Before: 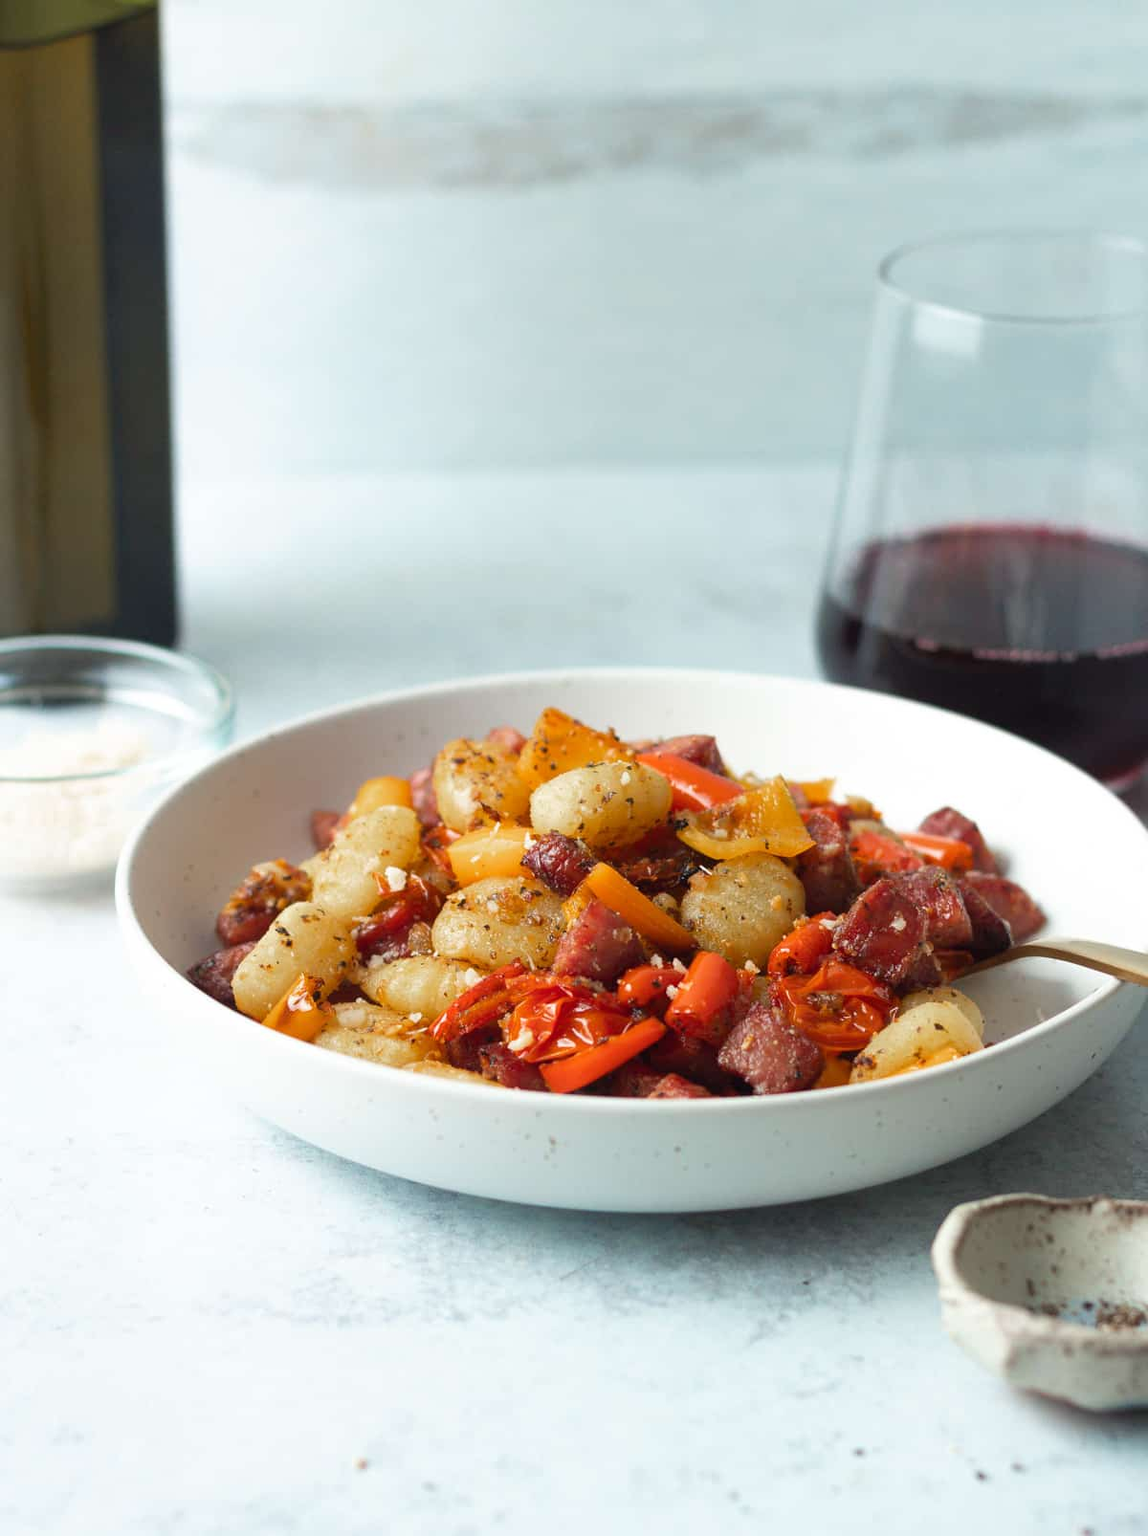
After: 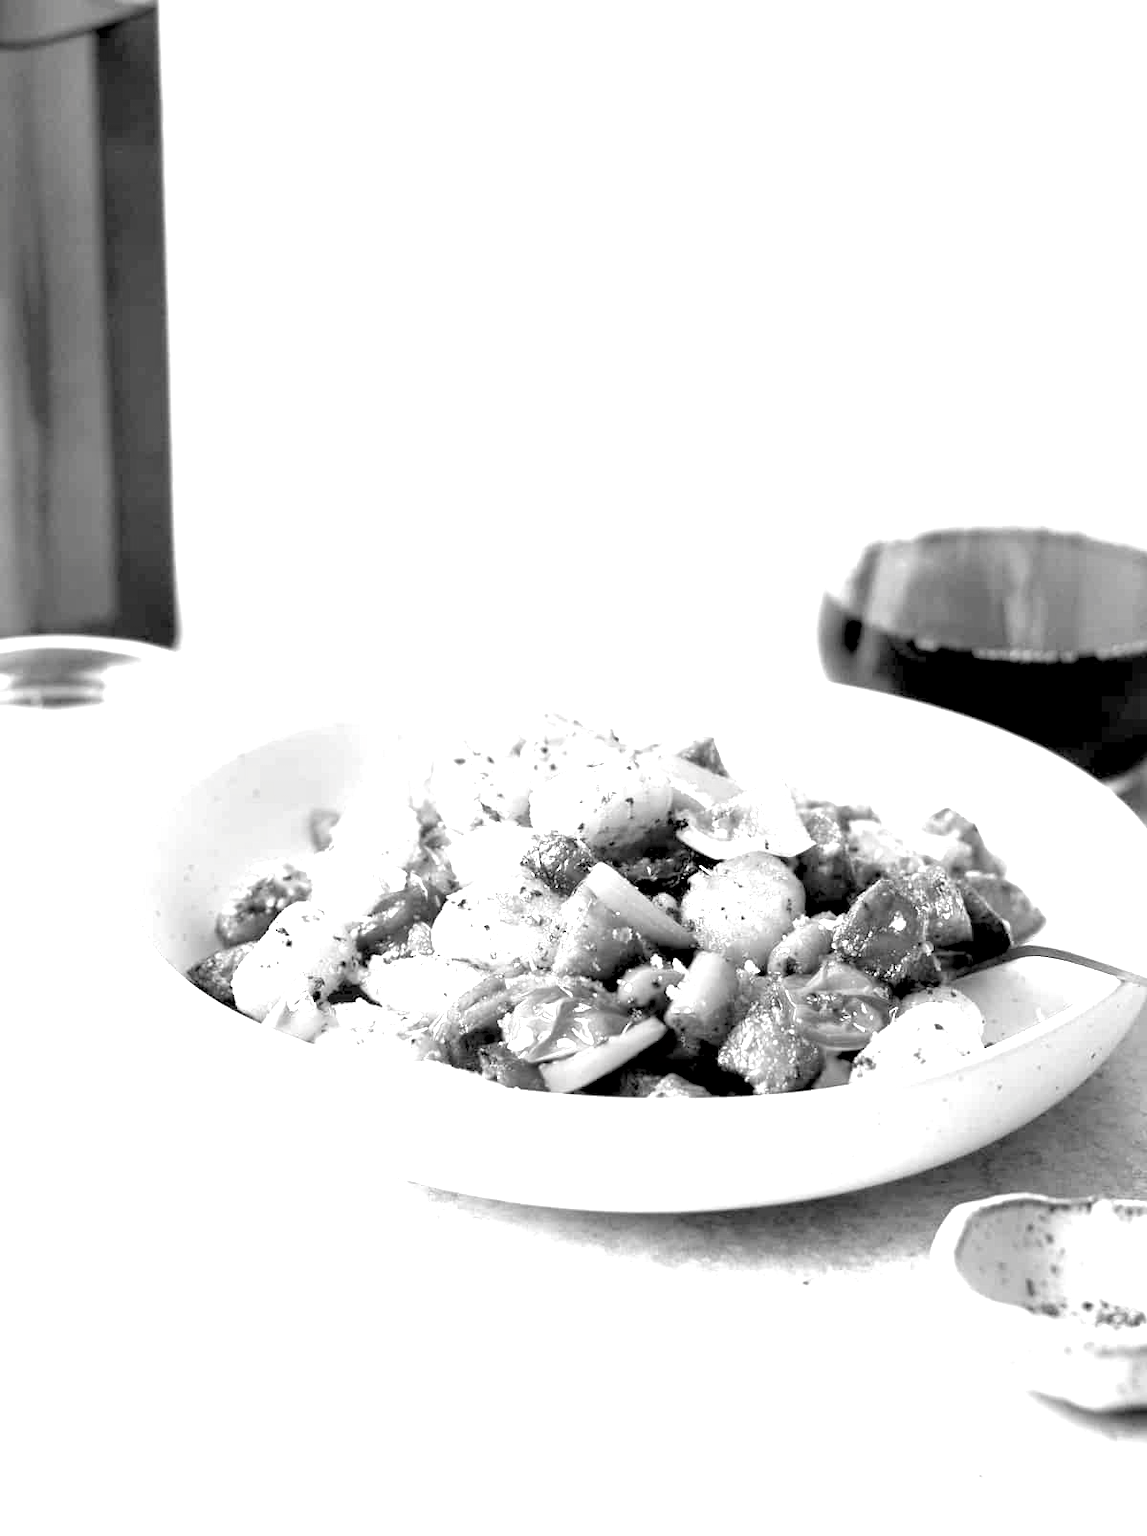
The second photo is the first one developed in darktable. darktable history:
contrast brightness saturation: saturation -0.998
exposure: black level correction 0.014, exposure 1.791 EV, compensate highlight preservation false
